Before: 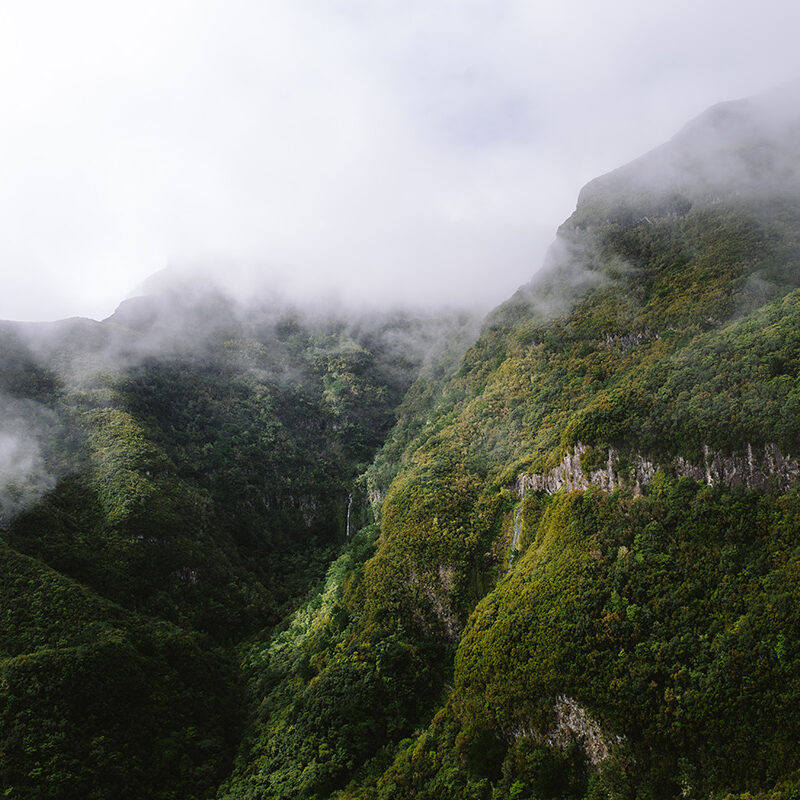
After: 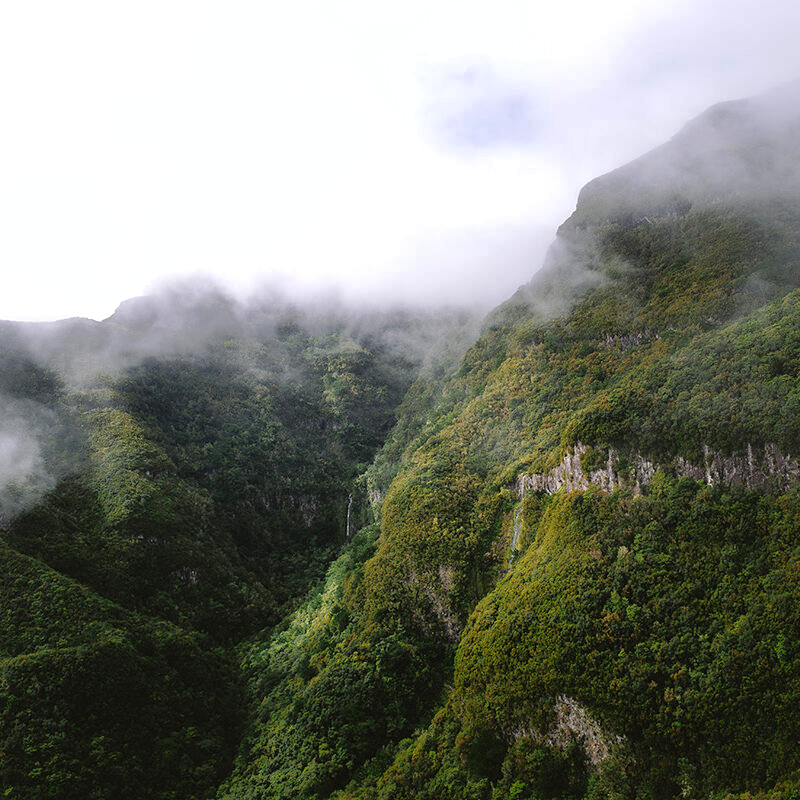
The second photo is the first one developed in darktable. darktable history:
shadows and highlights: on, module defaults
tone equalizer: -8 EV -0.378 EV, -7 EV -0.427 EV, -6 EV -0.32 EV, -5 EV -0.248 EV, -3 EV 0.211 EV, -2 EV 0.336 EV, -1 EV 0.381 EV, +0 EV 0.435 EV, smoothing diameter 2.21%, edges refinement/feathering 19.27, mask exposure compensation -1.57 EV, filter diffusion 5
